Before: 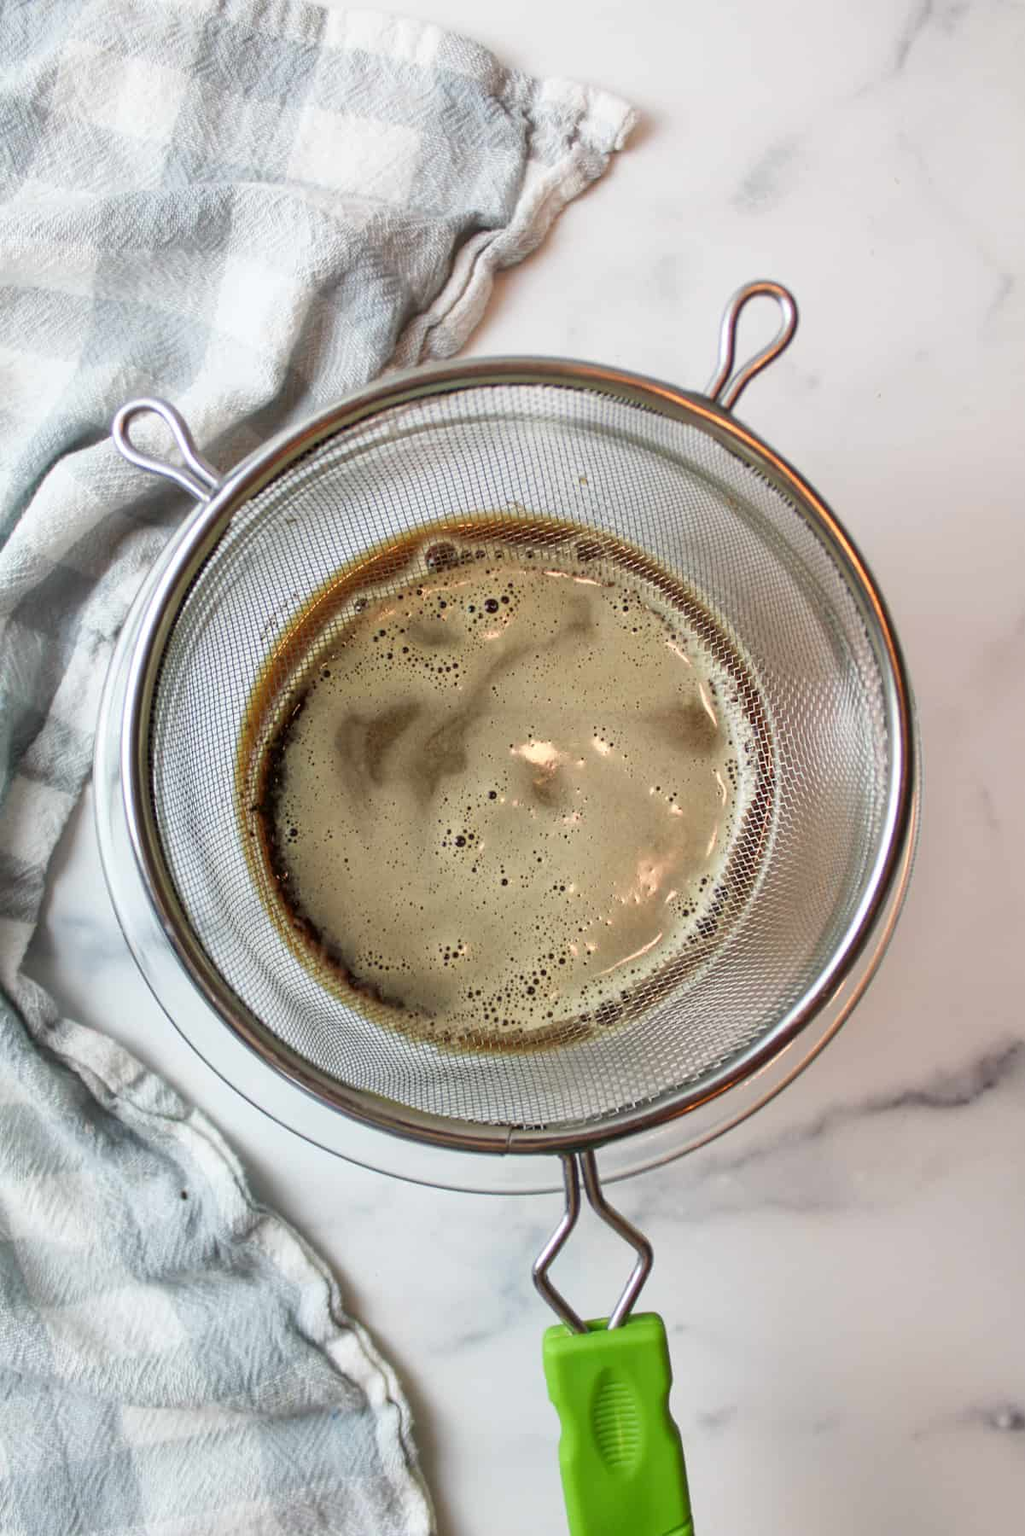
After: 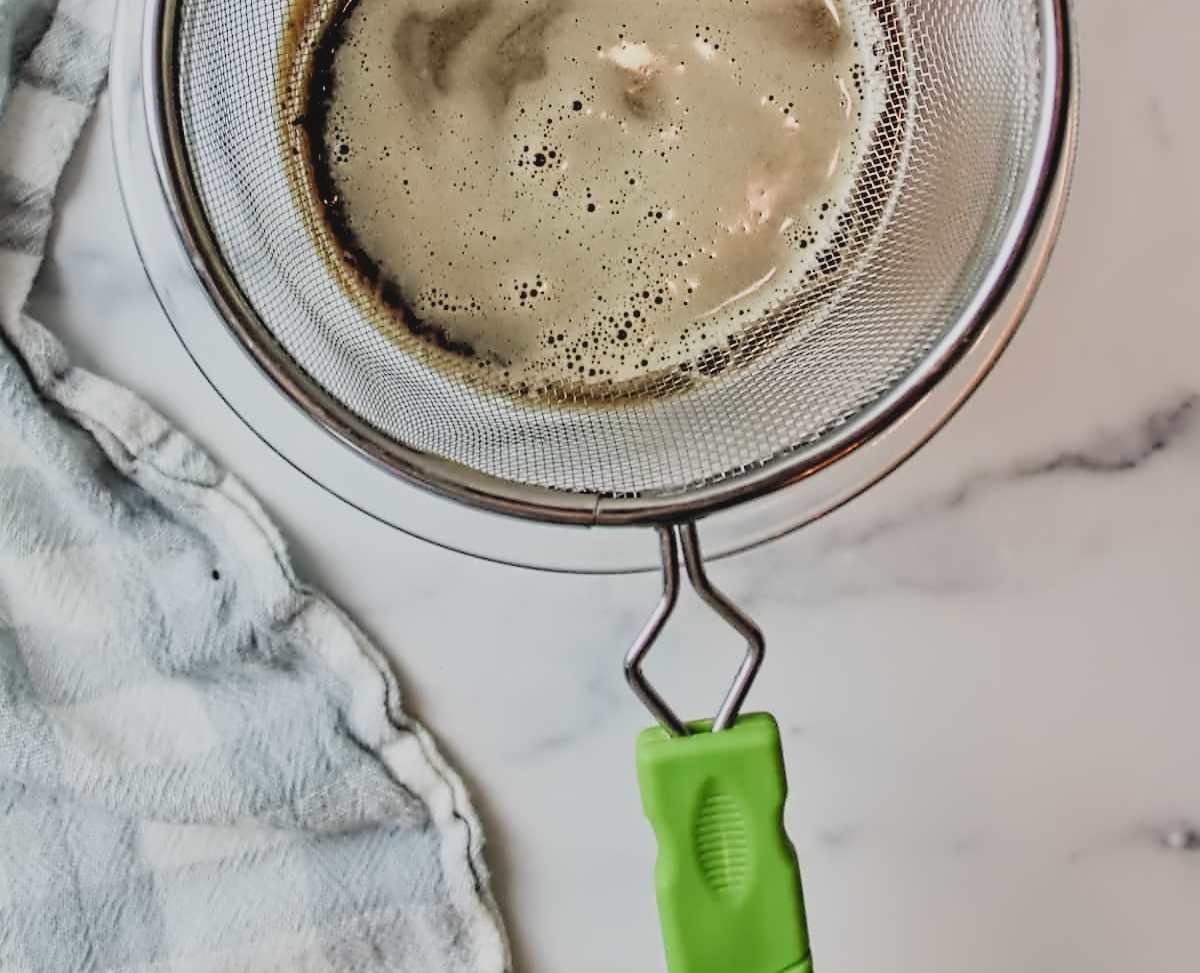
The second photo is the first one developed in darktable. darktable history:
contrast equalizer: y [[0.5, 0.542, 0.583, 0.625, 0.667, 0.708], [0.5 ×6], [0.5 ×6], [0, 0.033, 0.067, 0.1, 0.133, 0.167], [0, 0.05, 0.1, 0.15, 0.2, 0.25]]
exposure: exposure 0.376 EV, compensate highlight preservation false
crop and rotate: top 45.906%, right 0.039%
filmic rgb: black relative exposure -7.15 EV, white relative exposure 5.36 EV, threshold 2.94 EV, hardness 3.02, add noise in highlights 0, color science v3 (2019), use custom middle-gray values true, contrast in highlights soft, enable highlight reconstruction true
contrast brightness saturation: contrast -0.101, saturation -0.092
